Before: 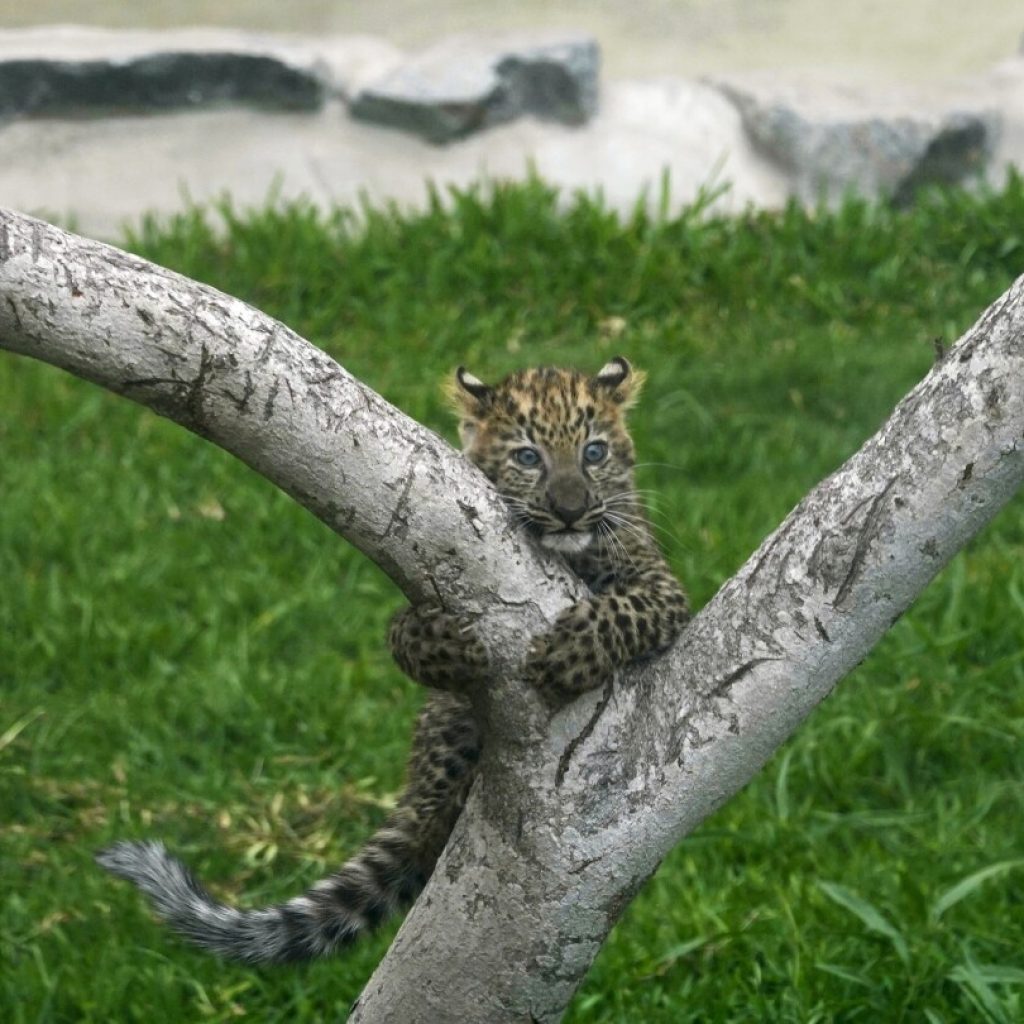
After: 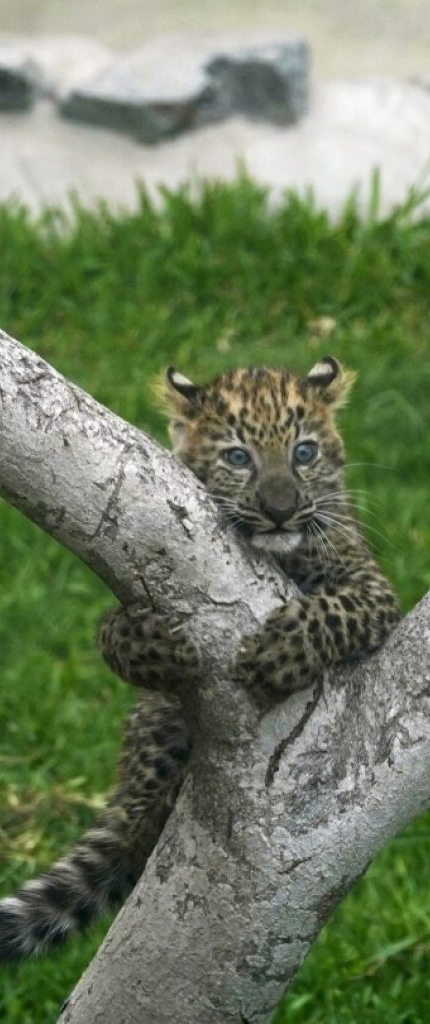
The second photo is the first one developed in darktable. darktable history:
crop: left 28.407%, right 29.551%
